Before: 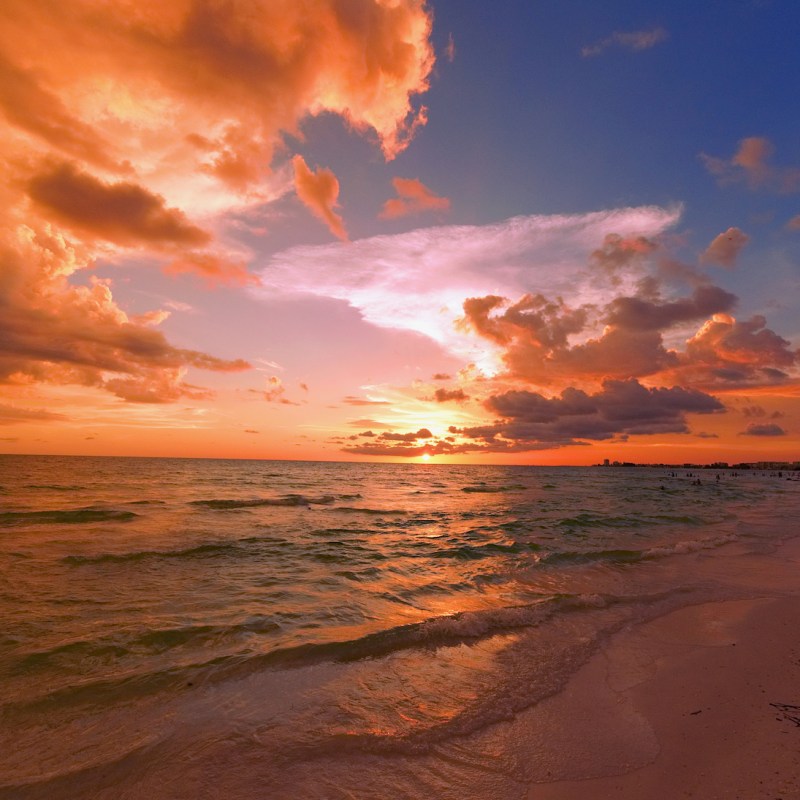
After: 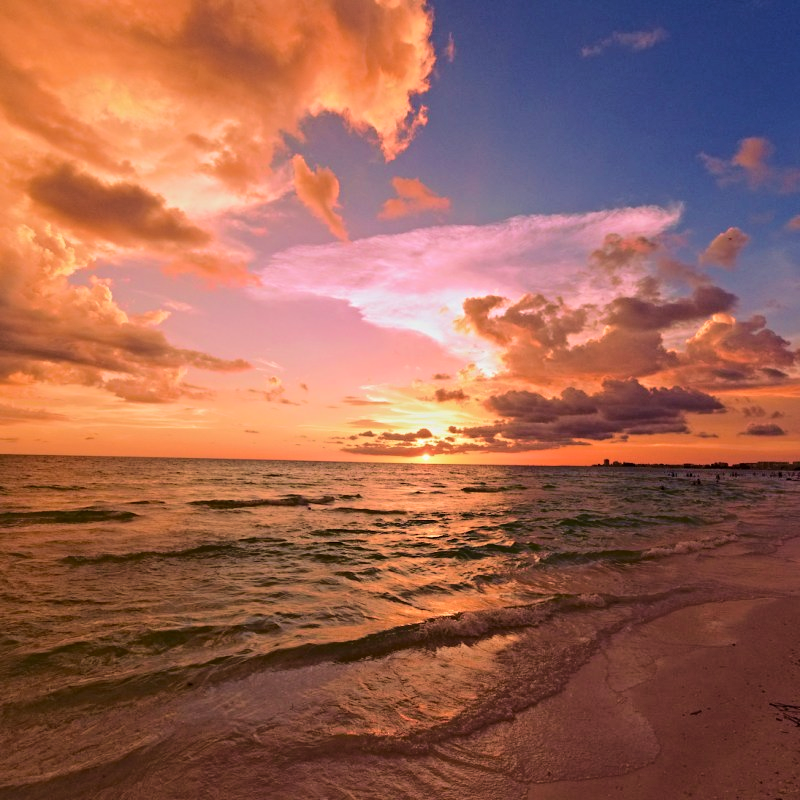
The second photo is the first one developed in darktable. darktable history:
tone curve: curves: ch0 [(0, 0) (0.003, 0.047) (0.011, 0.051) (0.025, 0.061) (0.044, 0.075) (0.069, 0.09) (0.1, 0.102) (0.136, 0.125) (0.177, 0.173) (0.224, 0.226) (0.277, 0.303) (0.335, 0.388) (0.399, 0.469) (0.468, 0.545) (0.543, 0.623) (0.623, 0.695) (0.709, 0.766) (0.801, 0.832) (0.898, 0.905) (1, 1)], color space Lab, independent channels, preserve colors none
velvia: strength 45.08%
contrast equalizer: octaves 7, y [[0.5, 0.501, 0.525, 0.597, 0.58, 0.514], [0.5 ×6], [0.5 ×6], [0 ×6], [0 ×6]]
exposure: exposure -0.217 EV, compensate highlight preservation false
